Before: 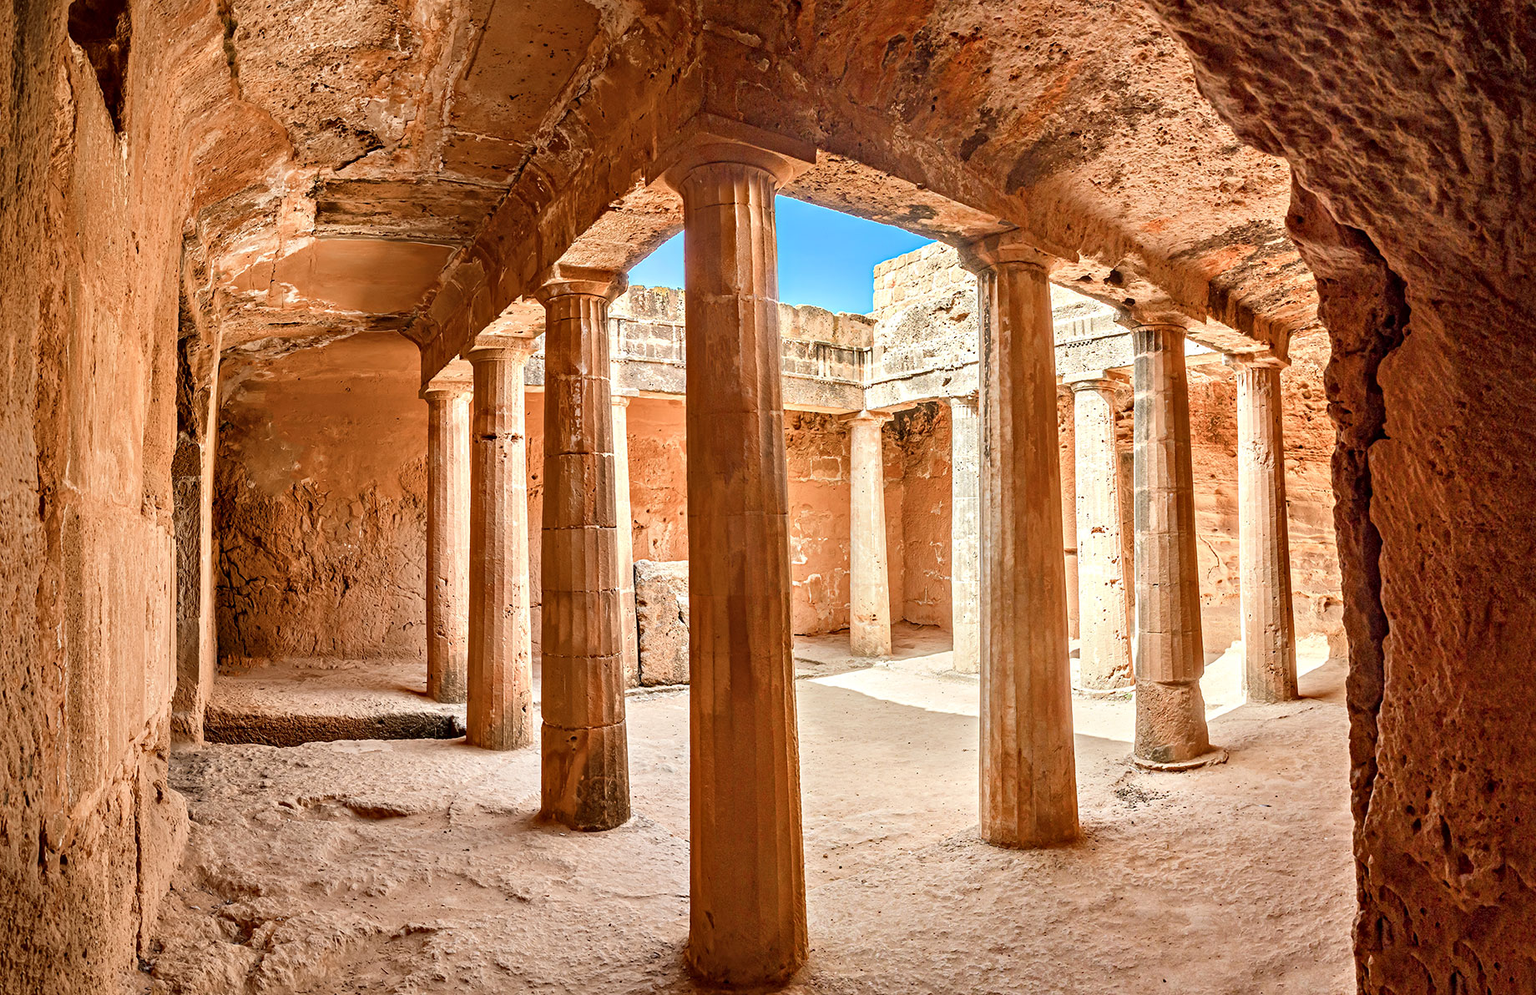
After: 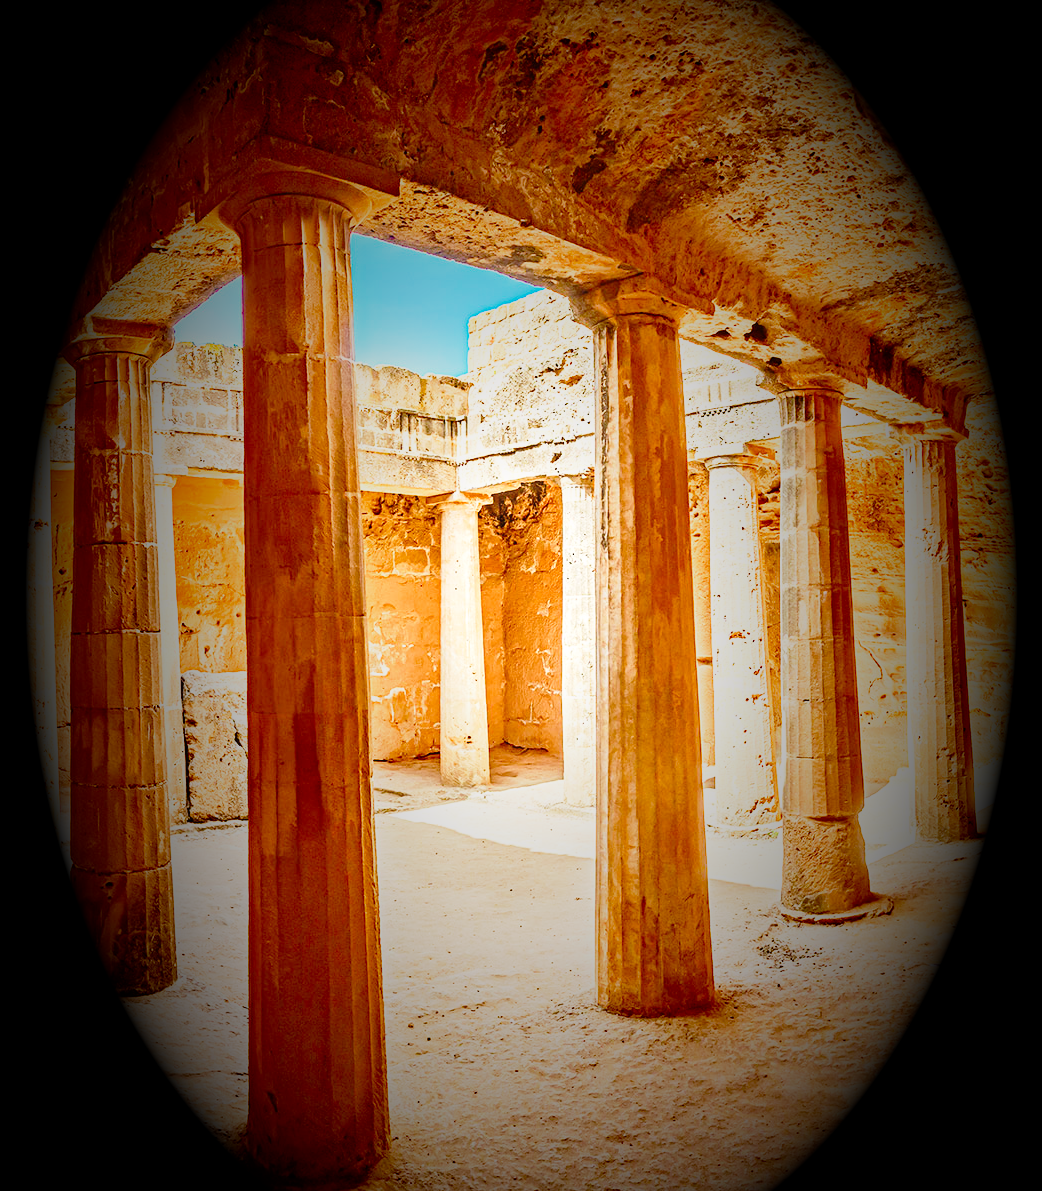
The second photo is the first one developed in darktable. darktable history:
base curve: curves: ch0 [(0, 0) (0.028, 0.03) (0.121, 0.232) (0.46, 0.748) (0.859, 0.968) (1, 1)], preserve colors none
color balance rgb: shadows lift › chroma 2%, shadows lift › hue 50°, power › hue 60°, highlights gain › chroma 1%, highlights gain › hue 60°, global offset › luminance 0.25%, global vibrance 30%
crop: left 31.458%, top 0%, right 11.876%
vignetting: fall-off start 15.9%, fall-off radius 100%, brightness -1, saturation 0.5, width/height ratio 0.719
